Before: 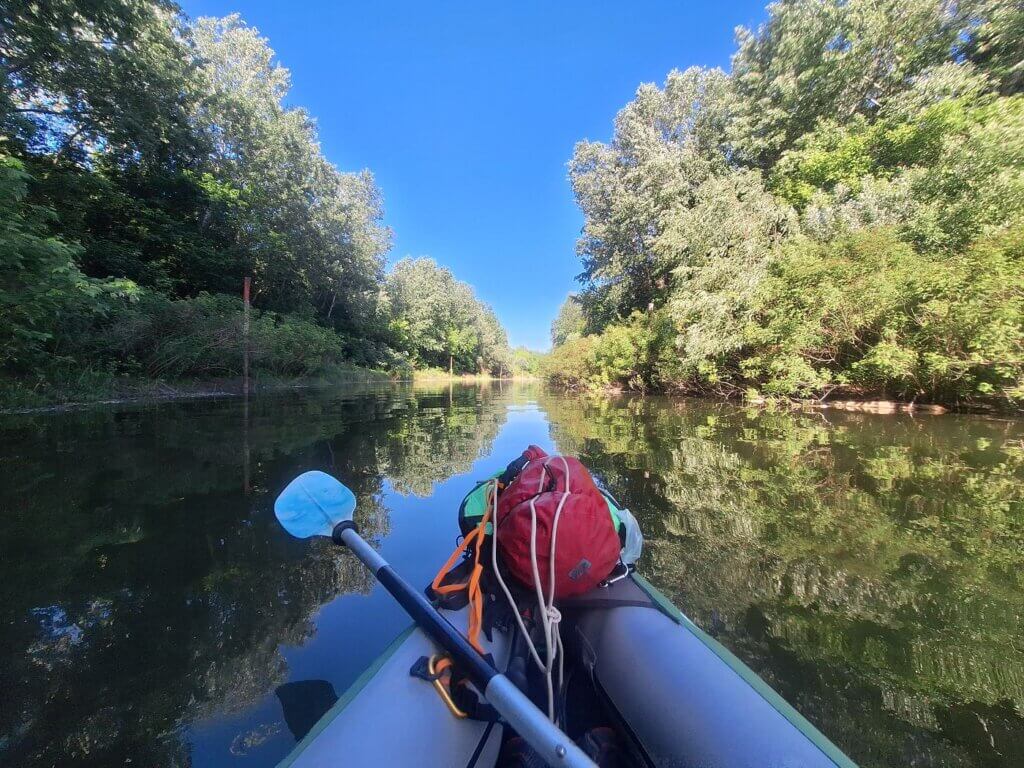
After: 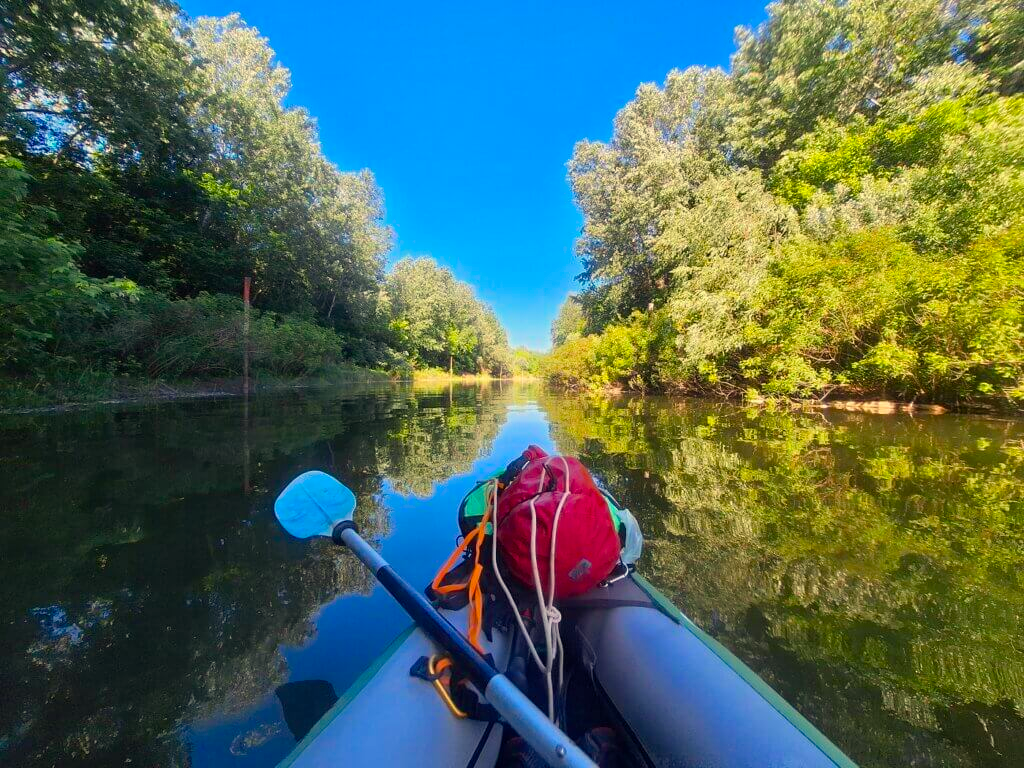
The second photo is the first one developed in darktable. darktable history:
white balance: red 1.029, blue 0.92
color balance rgb: linear chroma grading › global chroma 15%, perceptual saturation grading › global saturation 30%
